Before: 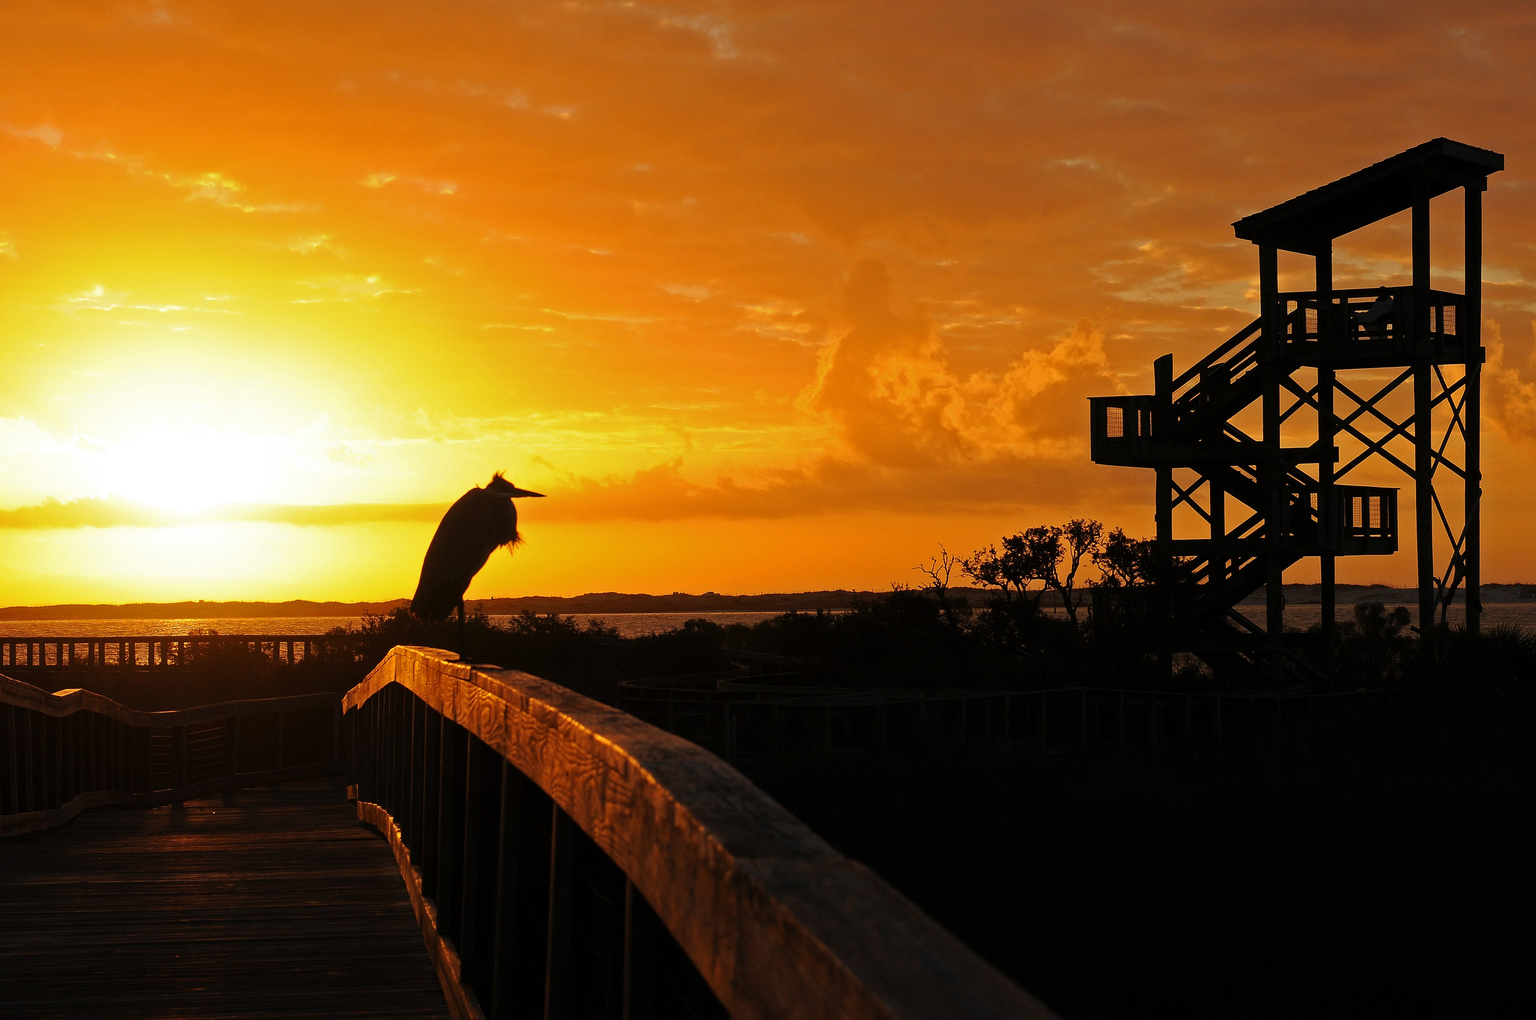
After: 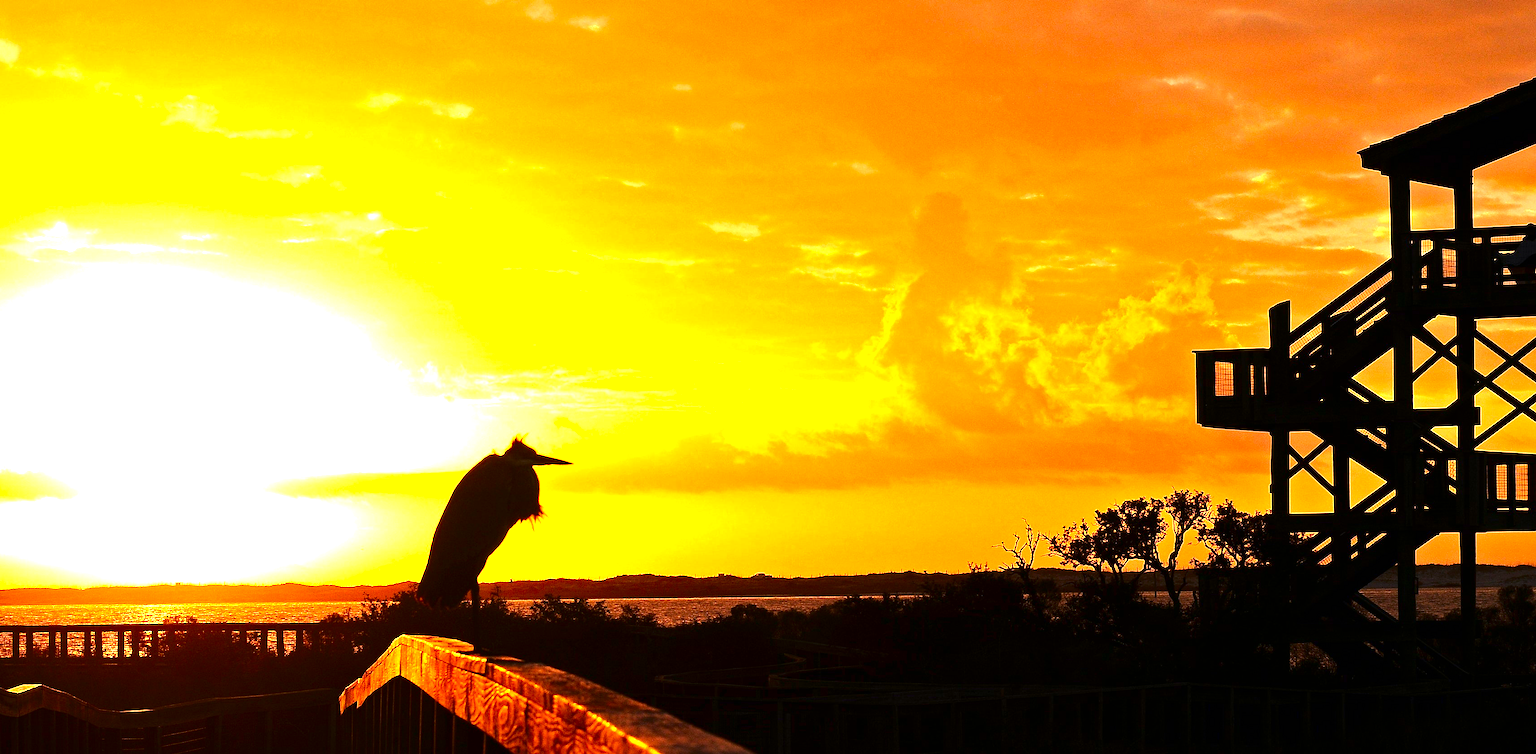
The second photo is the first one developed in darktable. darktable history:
contrast brightness saturation: contrast 0.13, brightness -0.24, saturation 0.14
crop: left 3.015%, top 8.969%, right 9.647%, bottom 26.457%
exposure: black level correction 0, exposure 1.675 EV, compensate exposure bias true, compensate highlight preservation false
white balance: red 1.004, blue 1.096
